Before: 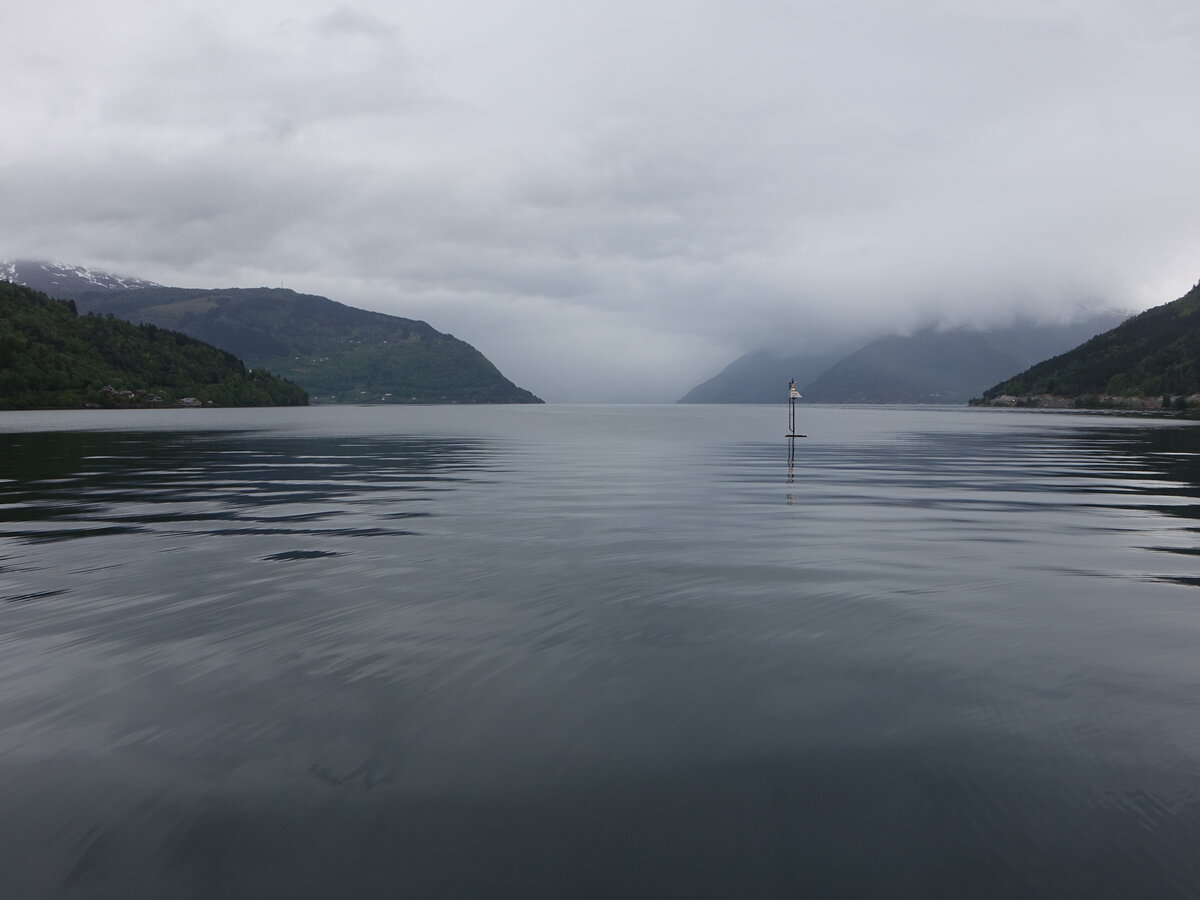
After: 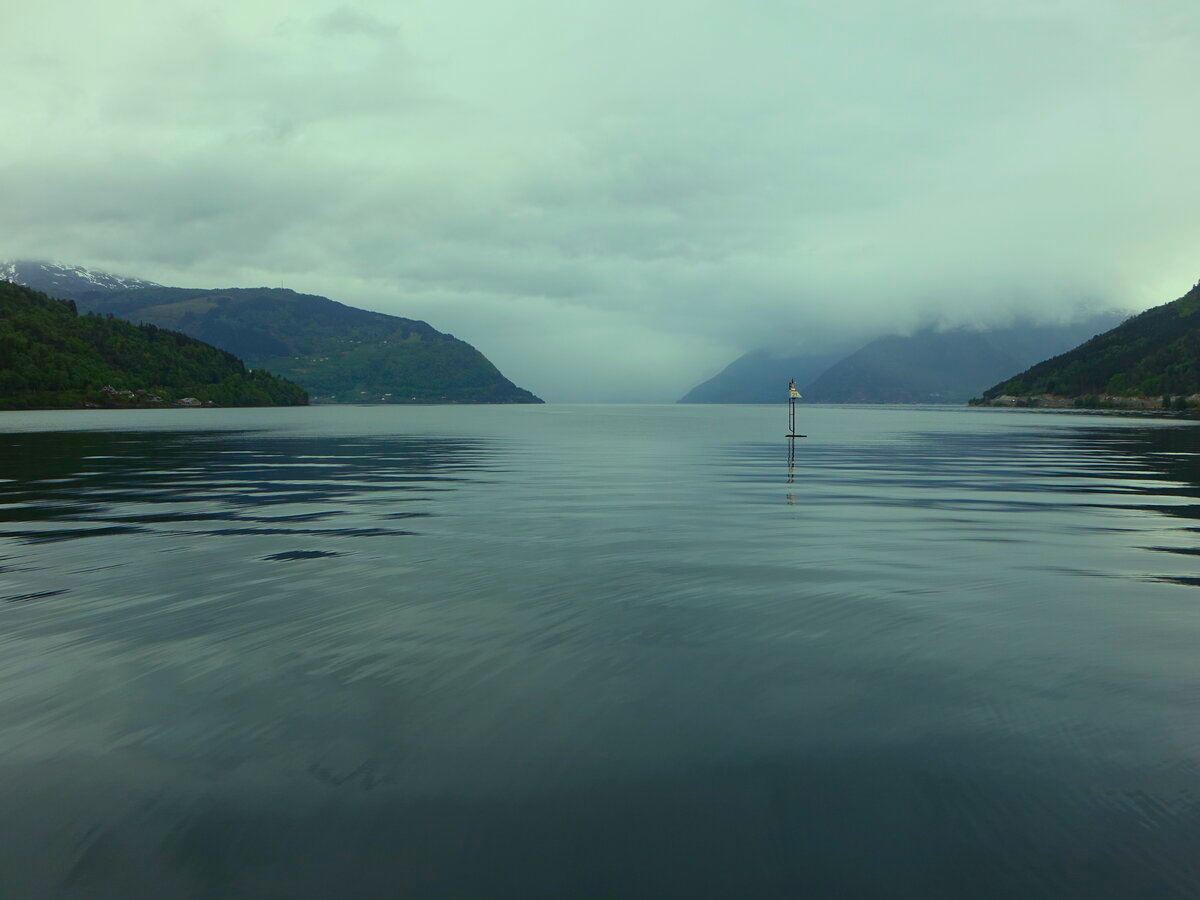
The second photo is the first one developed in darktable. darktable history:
white balance: emerald 1
color correction: highlights a* -10.77, highlights b* 9.8, saturation 1.72
